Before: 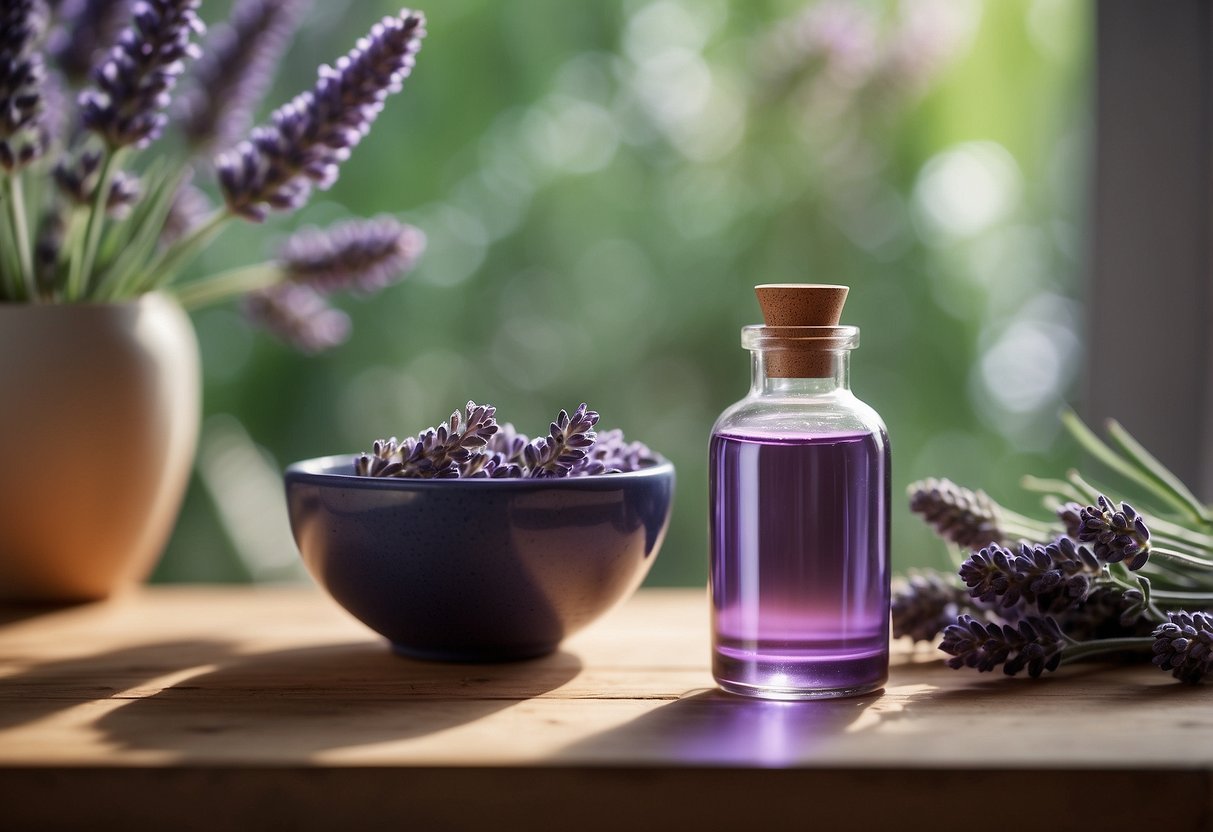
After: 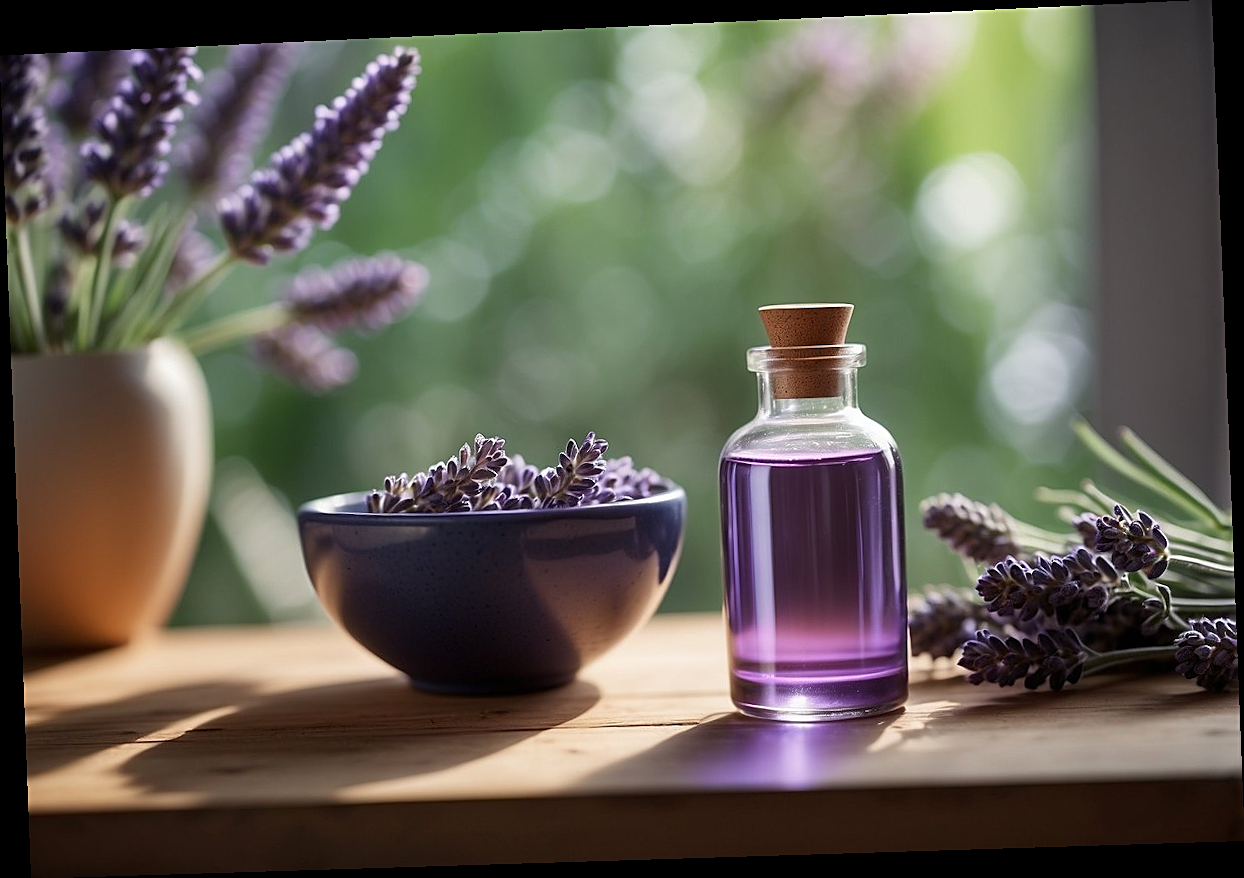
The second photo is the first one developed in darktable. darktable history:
sharpen: on, module defaults
rotate and perspective: rotation -2.22°, lens shift (horizontal) -0.022, automatic cropping off
